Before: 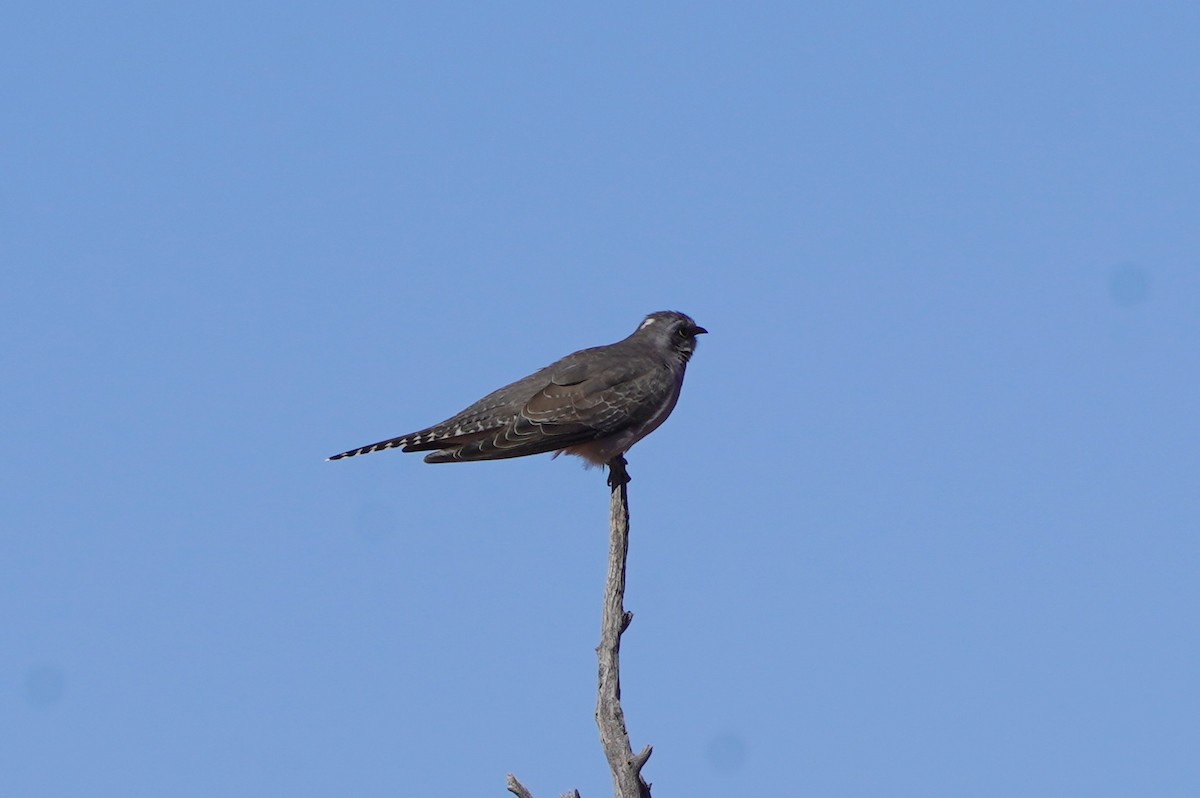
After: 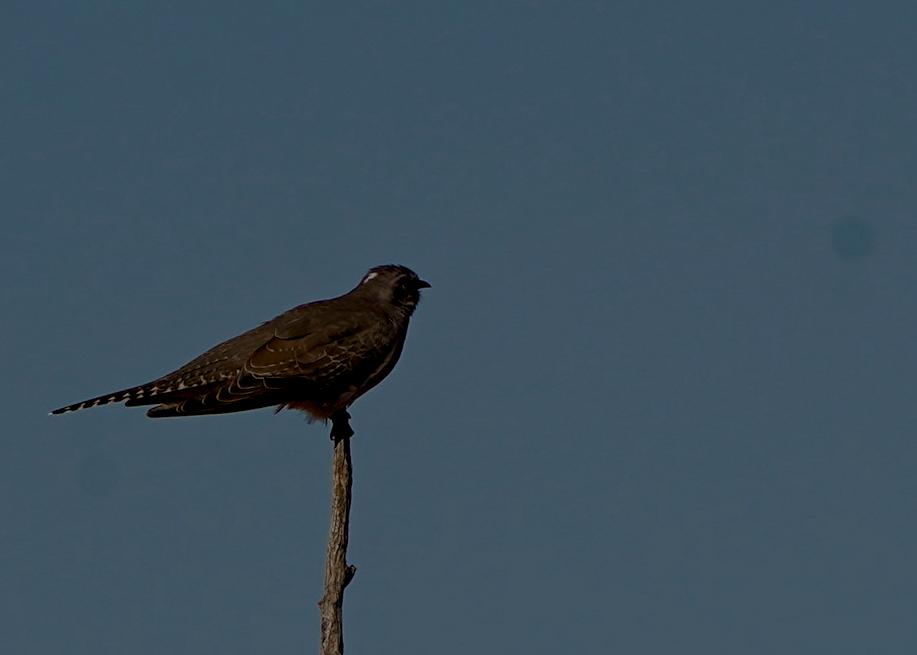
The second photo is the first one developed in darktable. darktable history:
contrast brightness saturation: brightness -0.52
sharpen: amount 0.2
white balance: red 1.138, green 0.996, blue 0.812
tone equalizer: -8 EV 0.25 EV, -7 EV 0.417 EV, -6 EV 0.417 EV, -5 EV 0.25 EV, -3 EV -0.25 EV, -2 EV -0.417 EV, -1 EV -0.417 EV, +0 EV -0.25 EV, edges refinement/feathering 500, mask exposure compensation -1.57 EV, preserve details guided filter
crop: left 23.095%, top 5.827%, bottom 11.854%
rgb levels: levels [[0.029, 0.461, 0.922], [0, 0.5, 1], [0, 0.5, 1]]
split-toning: shadows › hue 220°, shadows › saturation 0.64, highlights › hue 220°, highlights › saturation 0.64, balance 0, compress 5.22%
